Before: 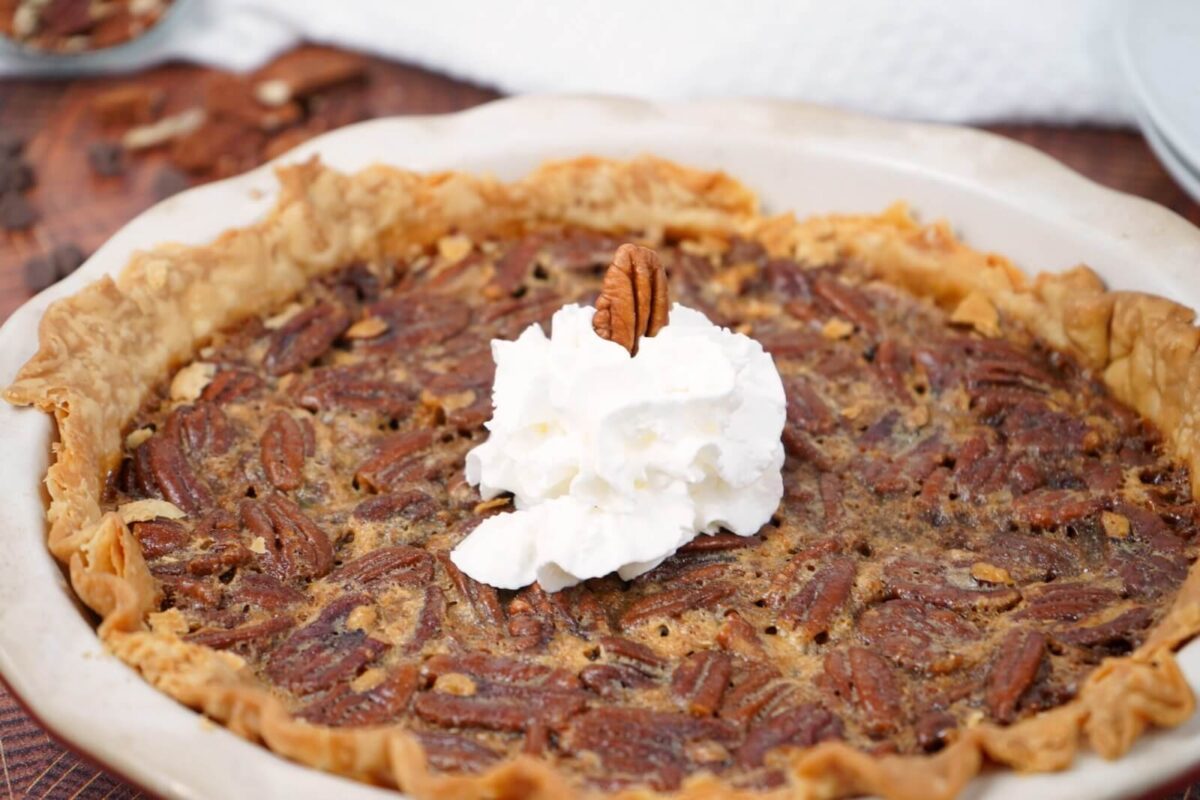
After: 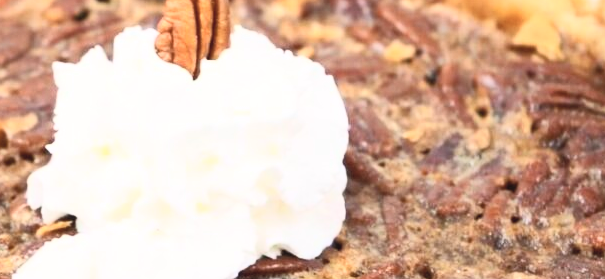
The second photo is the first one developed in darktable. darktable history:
contrast brightness saturation: contrast 0.374, brightness 0.52
crop: left 36.544%, top 34.722%, right 13.034%, bottom 30.365%
tone equalizer: -7 EV 0.1 EV, smoothing 1
